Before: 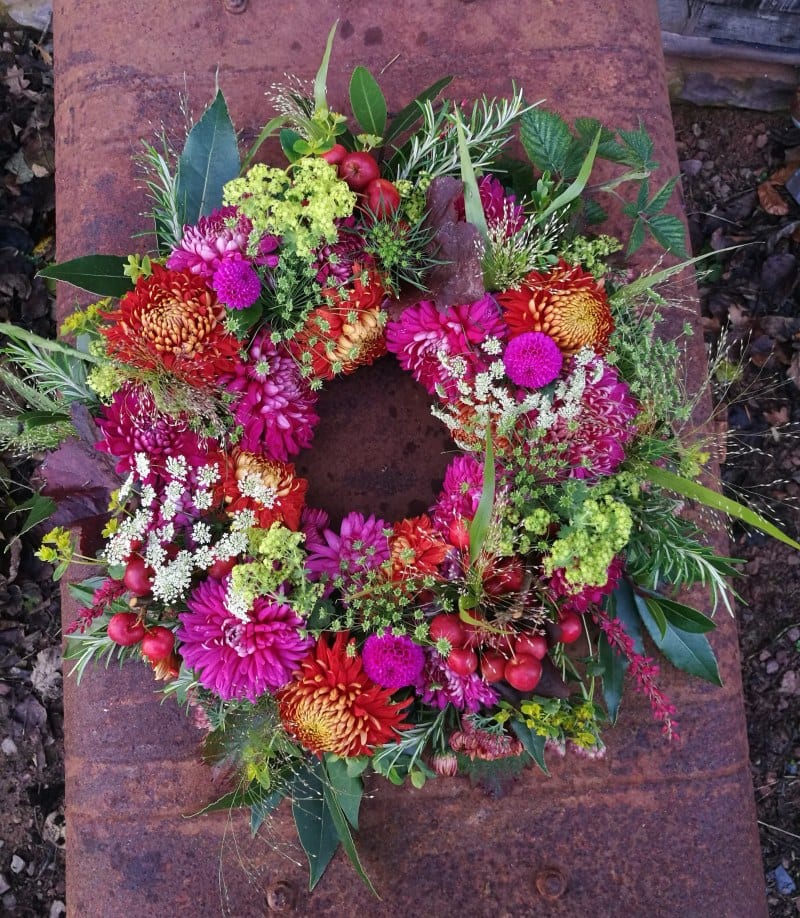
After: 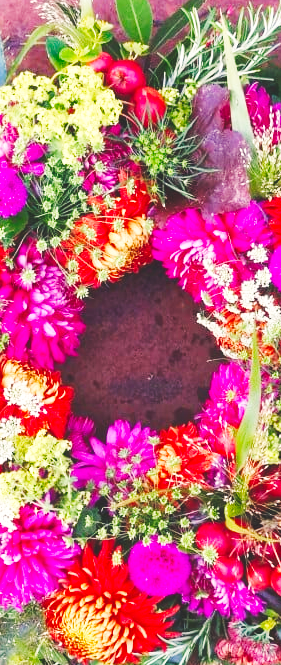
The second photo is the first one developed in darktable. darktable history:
crop and rotate: left 29.476%, top 10.214%, right 35.32%, bottom 17.333%
exposure: compensate highlight preservation false
base curve: curves: ch0 [(0, 0.003) (0.001, 0.002) (0.006, 0.004) (0.02, 0.022) (0.048, 0.086) (0.094, 0.234) (0.162, 0.431) (0.258, 0.629) (0.385, 0.8) (0.548, 0.918) (0.751, 0.988) (1, 1)], preserve colors none
color balance rgb: shadows lift › chroma 2%, shadows lift › hue 247.2°, power › chroma 0.3%, power › hue 25.2°, highlights gain › chroma 3%, highlights gain › hue 60°, global offset › luminance 2%, perceptual saturation grading › global saturation 20%, perceptual saturation grading › highlights -20%, perceptual saturation grading › shadows 30%
